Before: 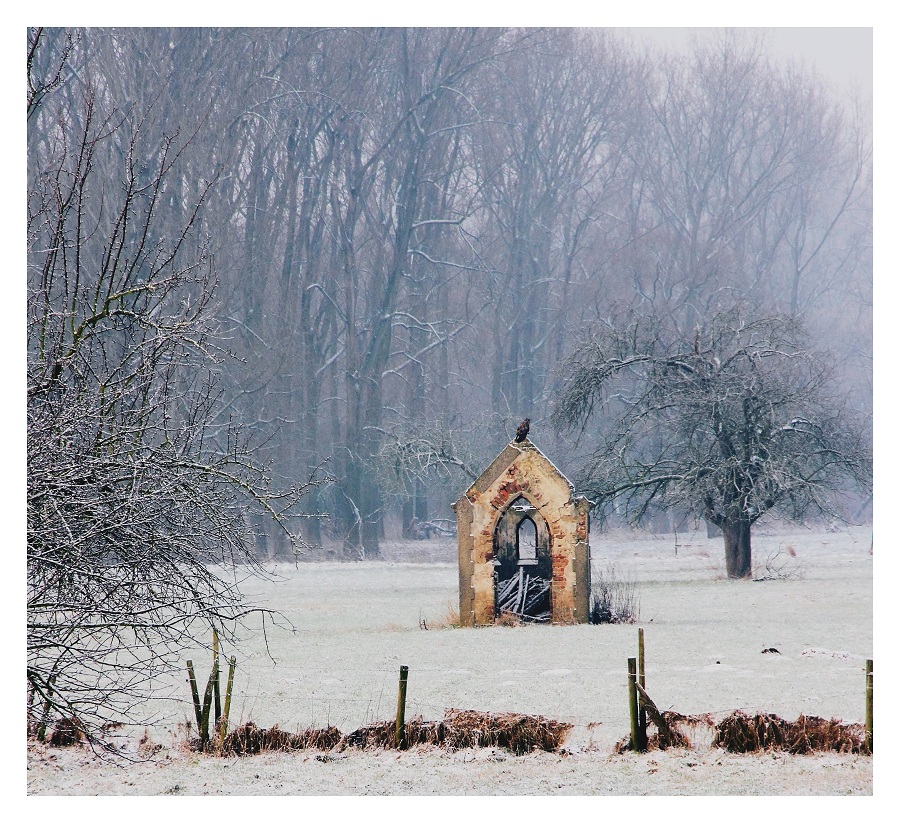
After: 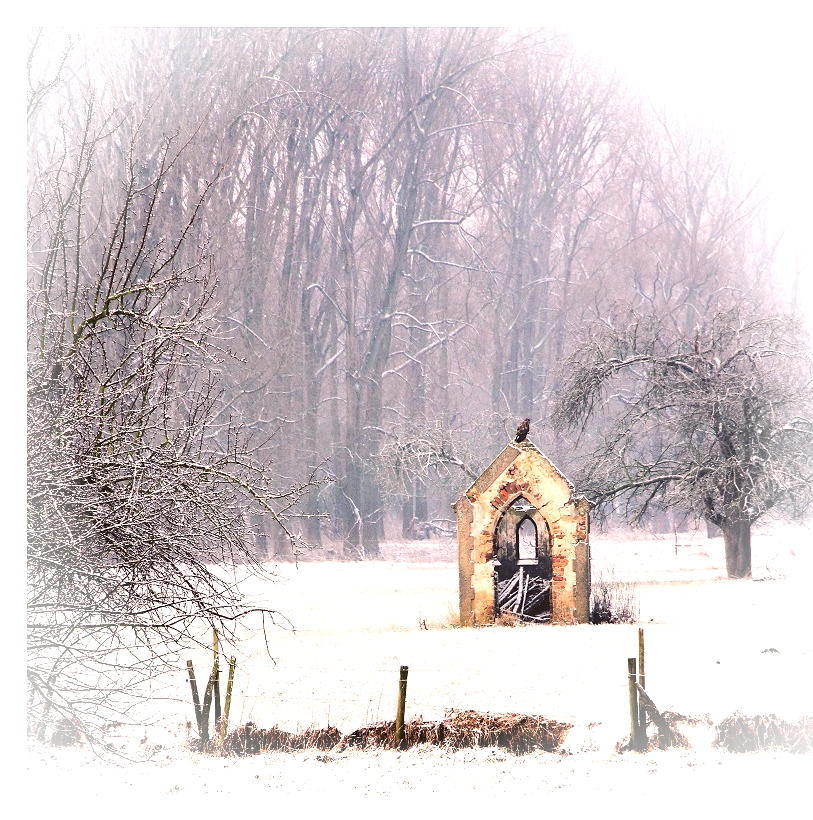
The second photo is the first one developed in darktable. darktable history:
exposure: exposure 1 EV, compensate exposure bias true, compensate highlight preservation false
vignetting: fall-off radius 60.45%, brightness 0.987, saturation -0.494, unbound false
crop: right 9.482%, bottom 0.037%
color correction: highlights a* 10.21, highlights b* 9.71, shadows a* 7.88, shadows b* 8.17, saturation 0.818
